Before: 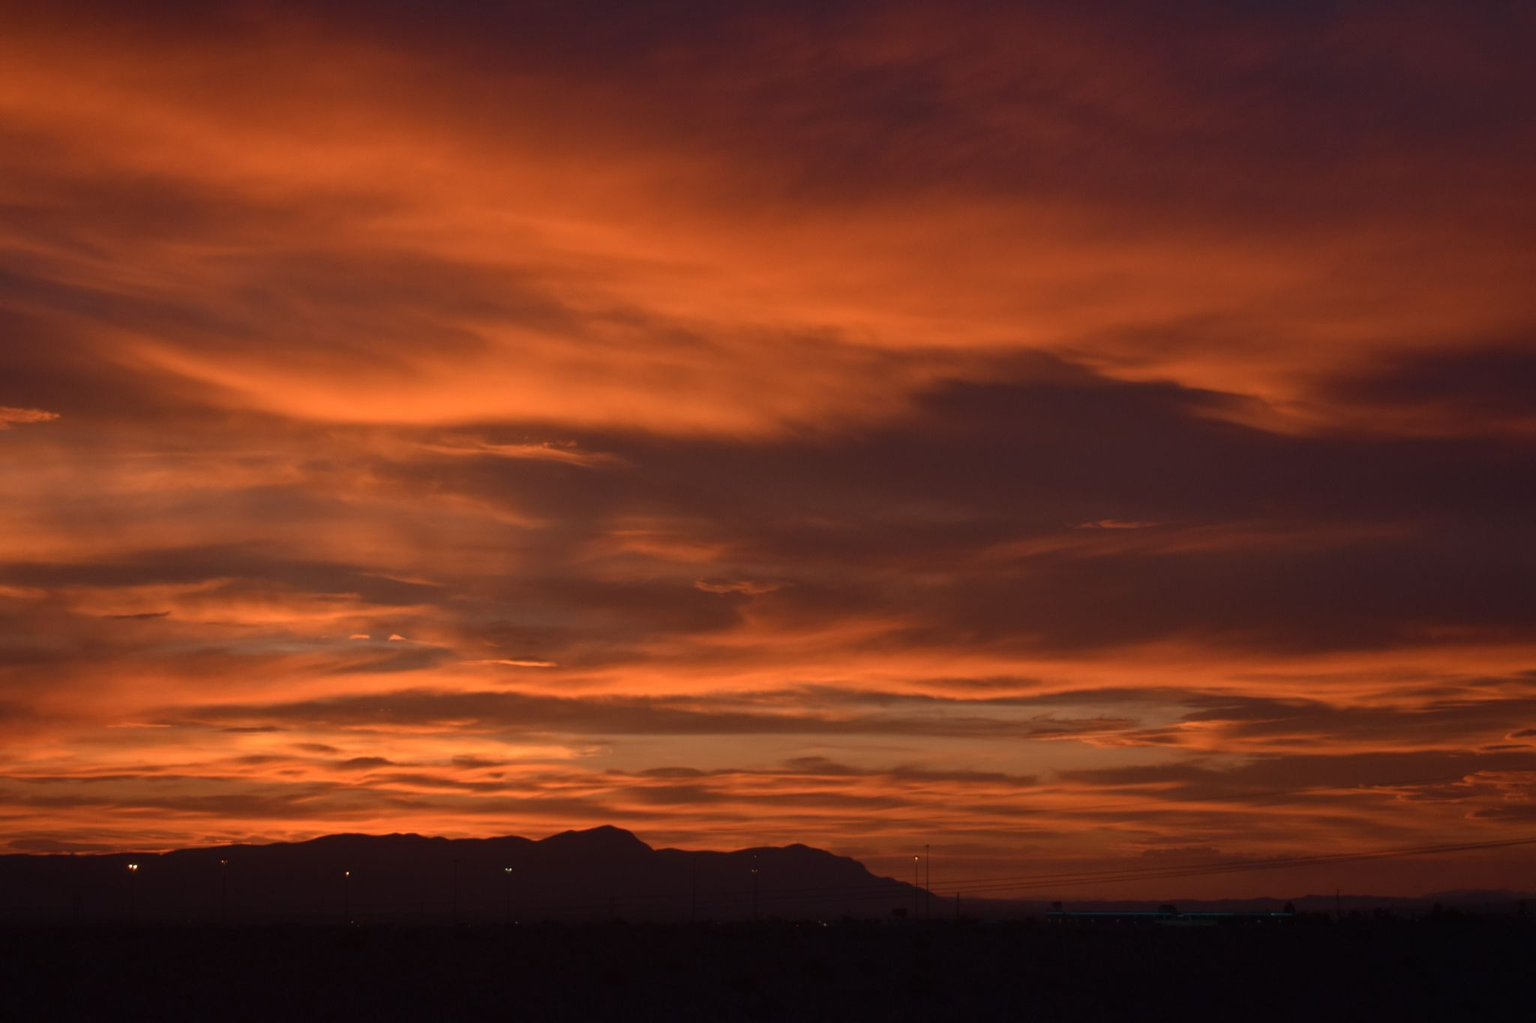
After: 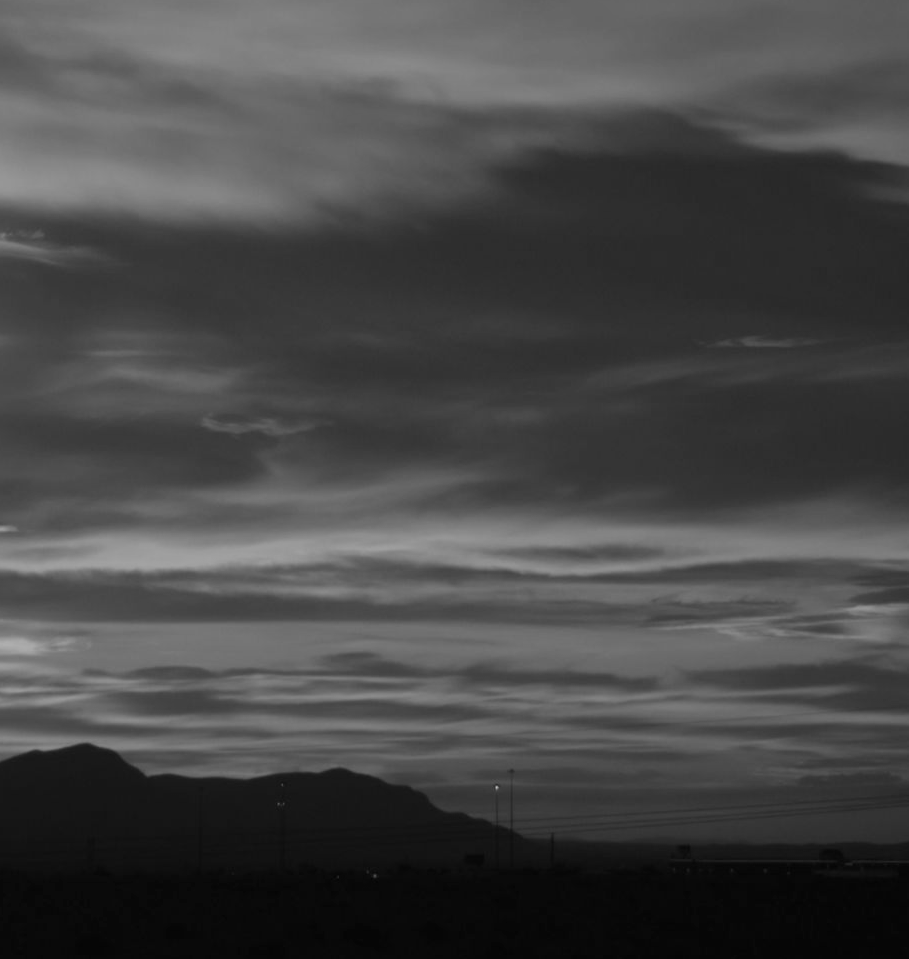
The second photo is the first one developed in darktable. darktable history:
tone equalizer: on, module defaults
monochrome: on, module defaults
crop: left 35.432%, top 26.233%, right 20.145%, bottom 3.432%
